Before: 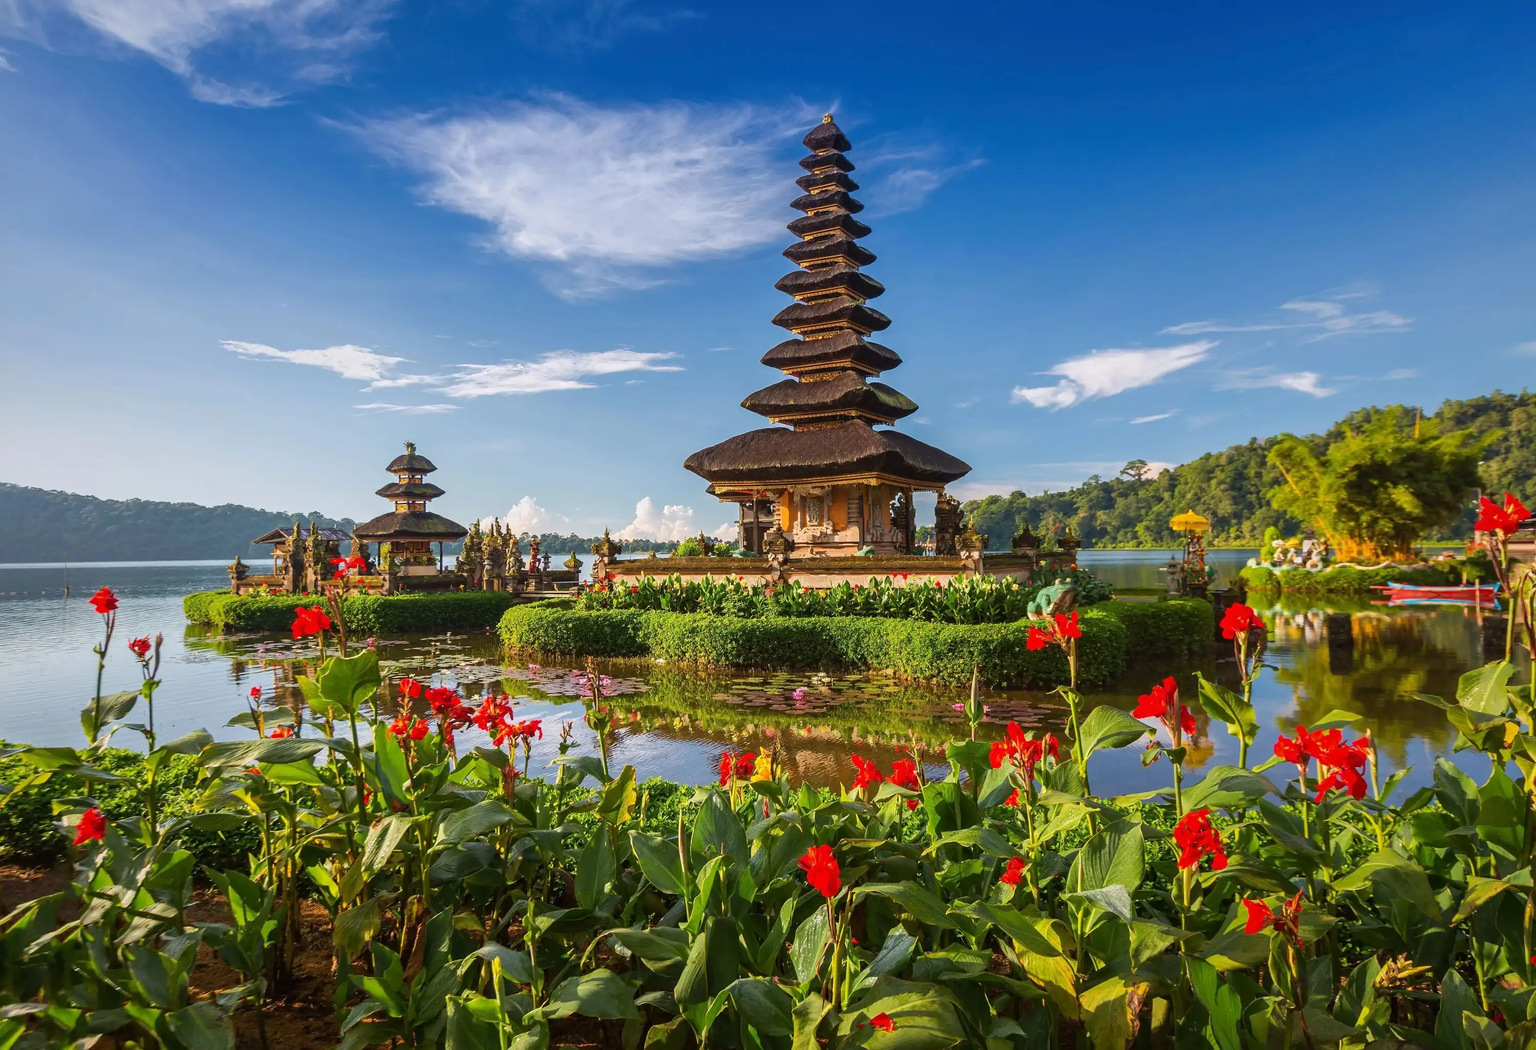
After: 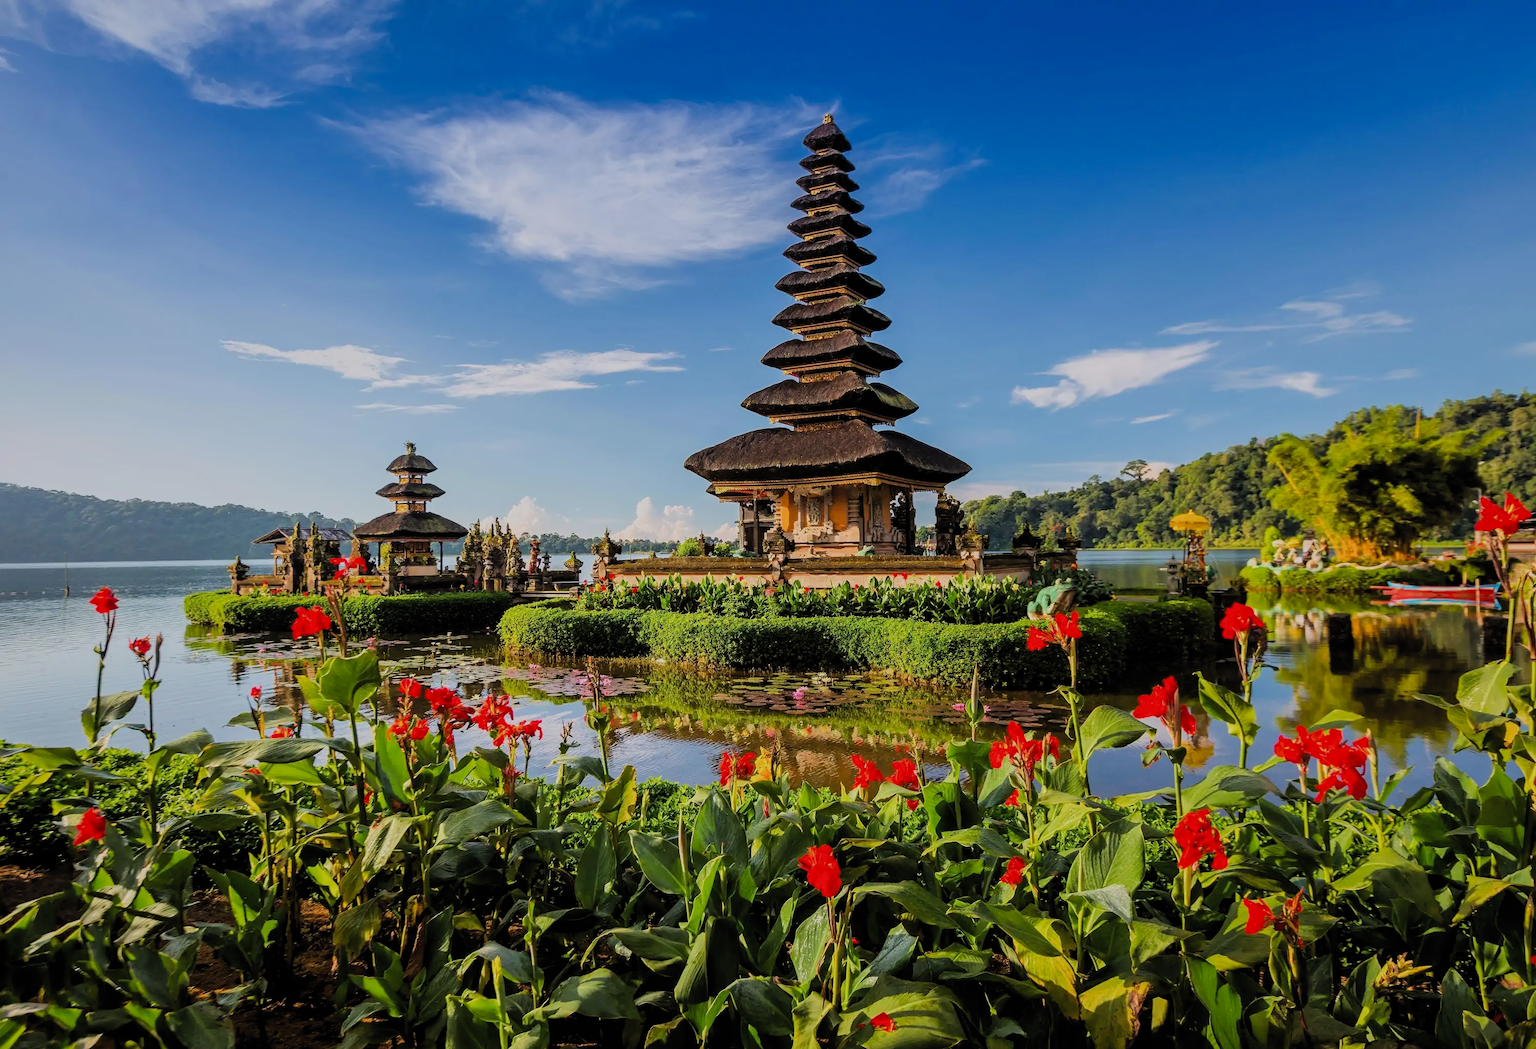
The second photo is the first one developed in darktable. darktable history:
filmic rgb: black relative exposure -4.63 EV, white relative exposure 4.81 EV, hardness 2.34, latitude 35.3%, contrast 1.047, highlights saturation mix 1.34%, shadows ↔ highlights balance 1.21%, color science v5 (2021), contrast in shadows safe, contrast in highlights safe
